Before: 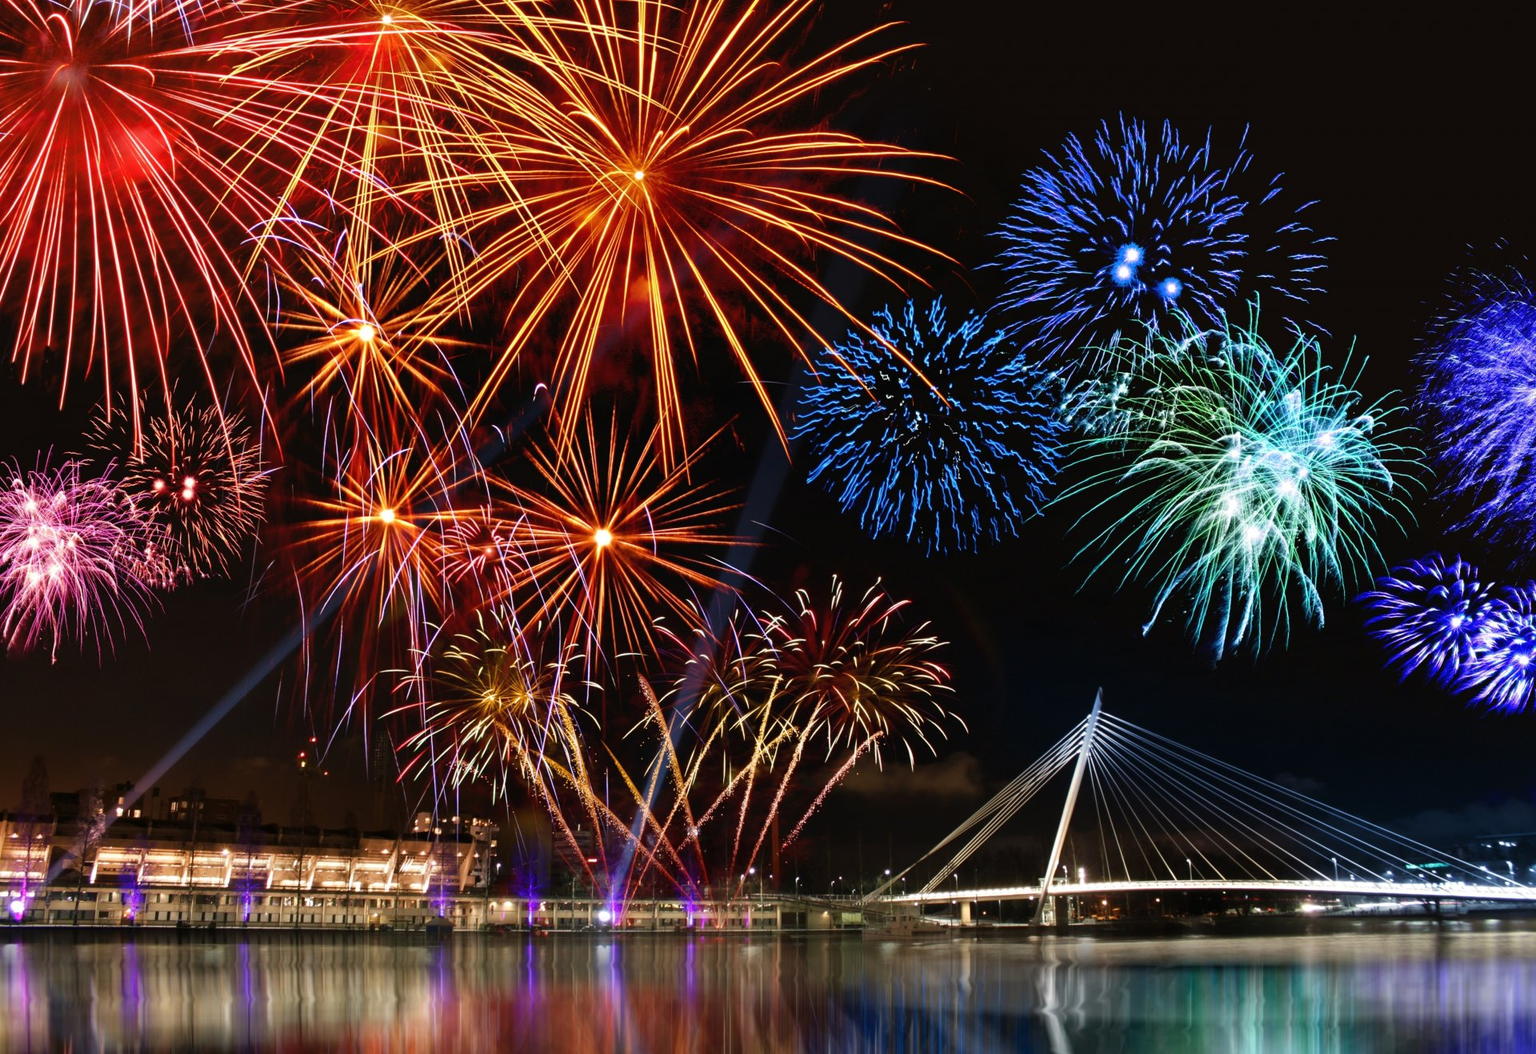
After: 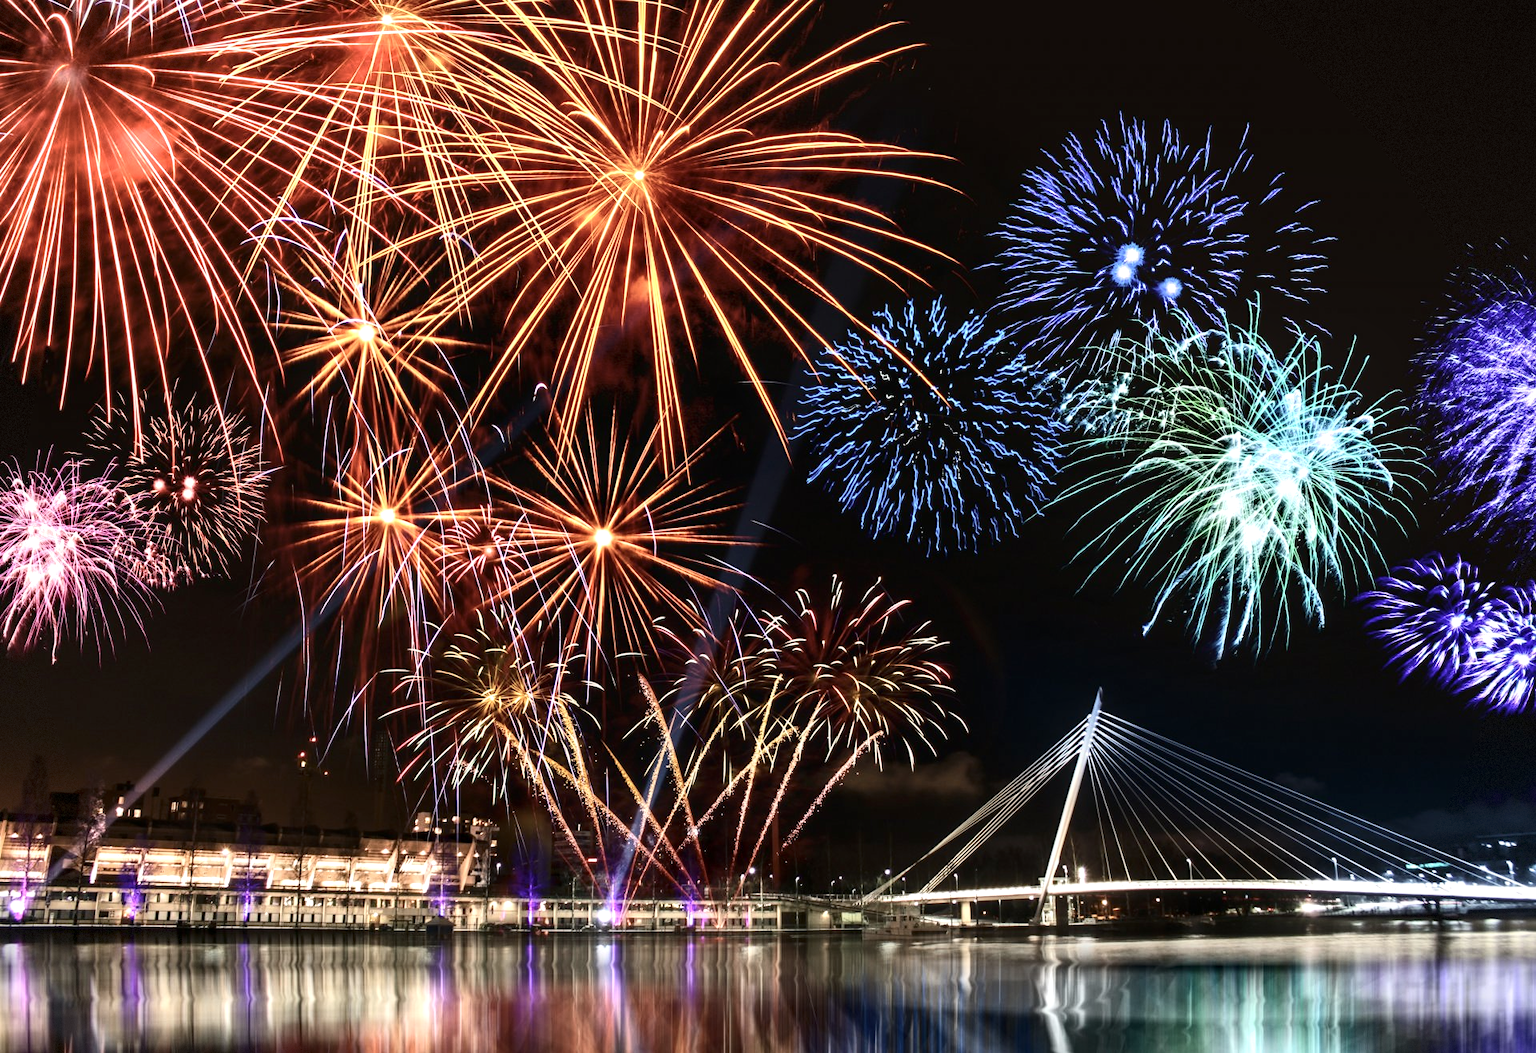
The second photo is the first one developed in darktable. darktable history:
exposure: exposure 0.77 EV, compensate highlight preservation false
local contrast: detail 130%
vignetting: fall-off start 97.28%, fall-off radius 79%, brightness -0.462, saturation -0.3, width/height ratio 1.114, dithering 8-bit output, unbound false
contrast brightness saturation: contrast 0.25, saturation -0.31
